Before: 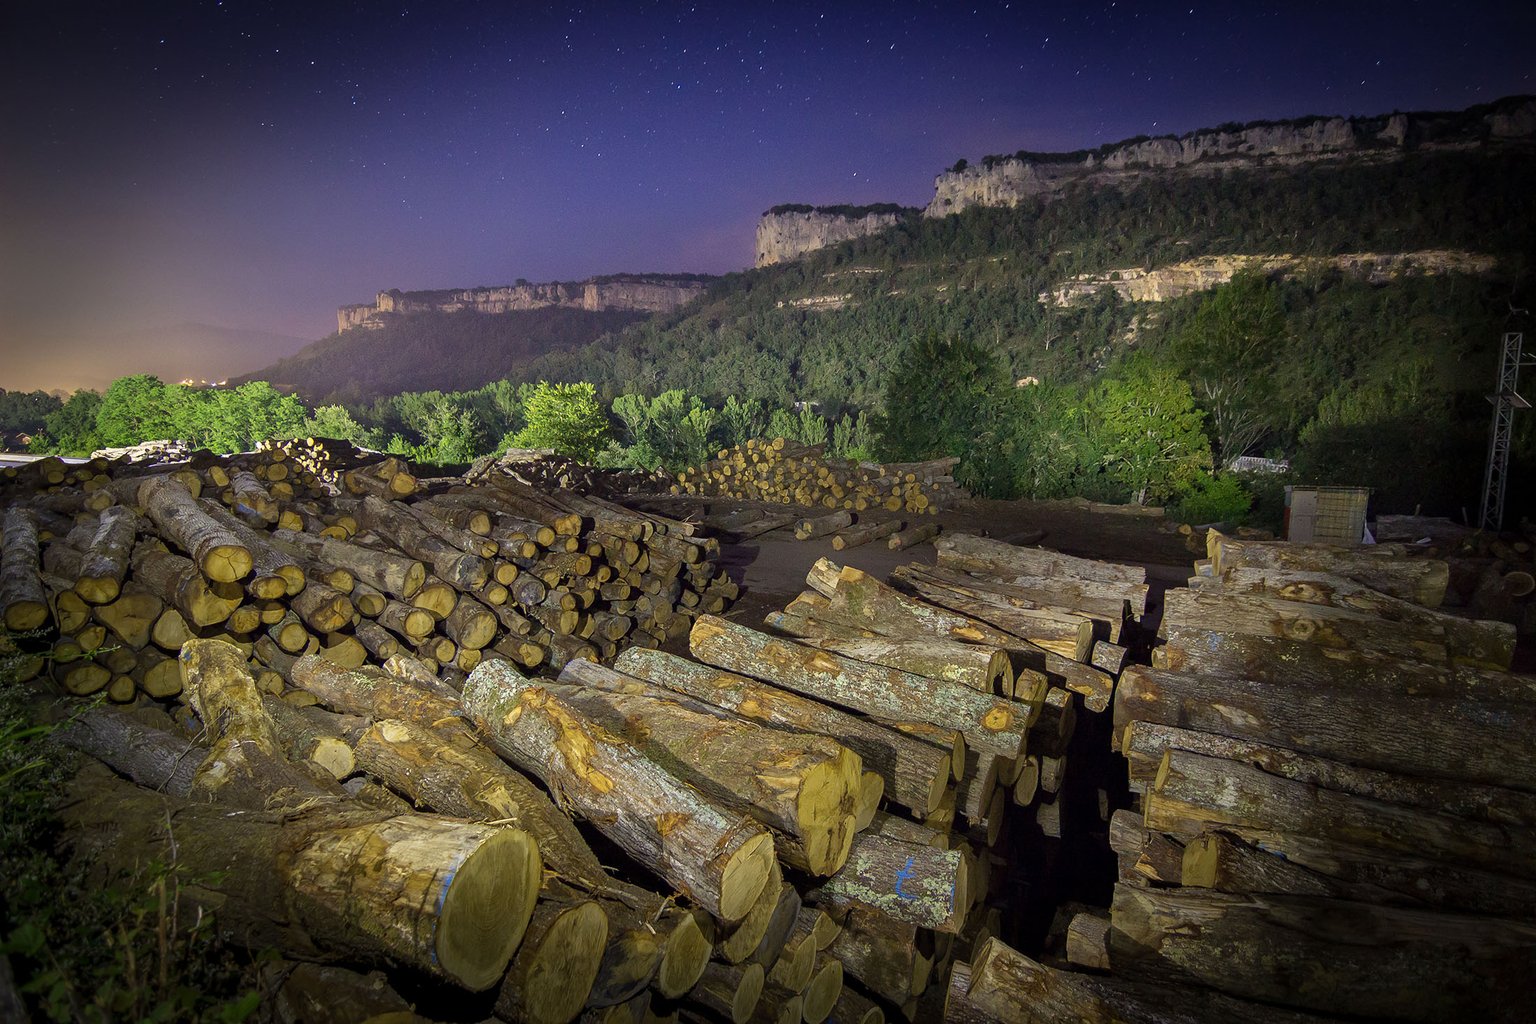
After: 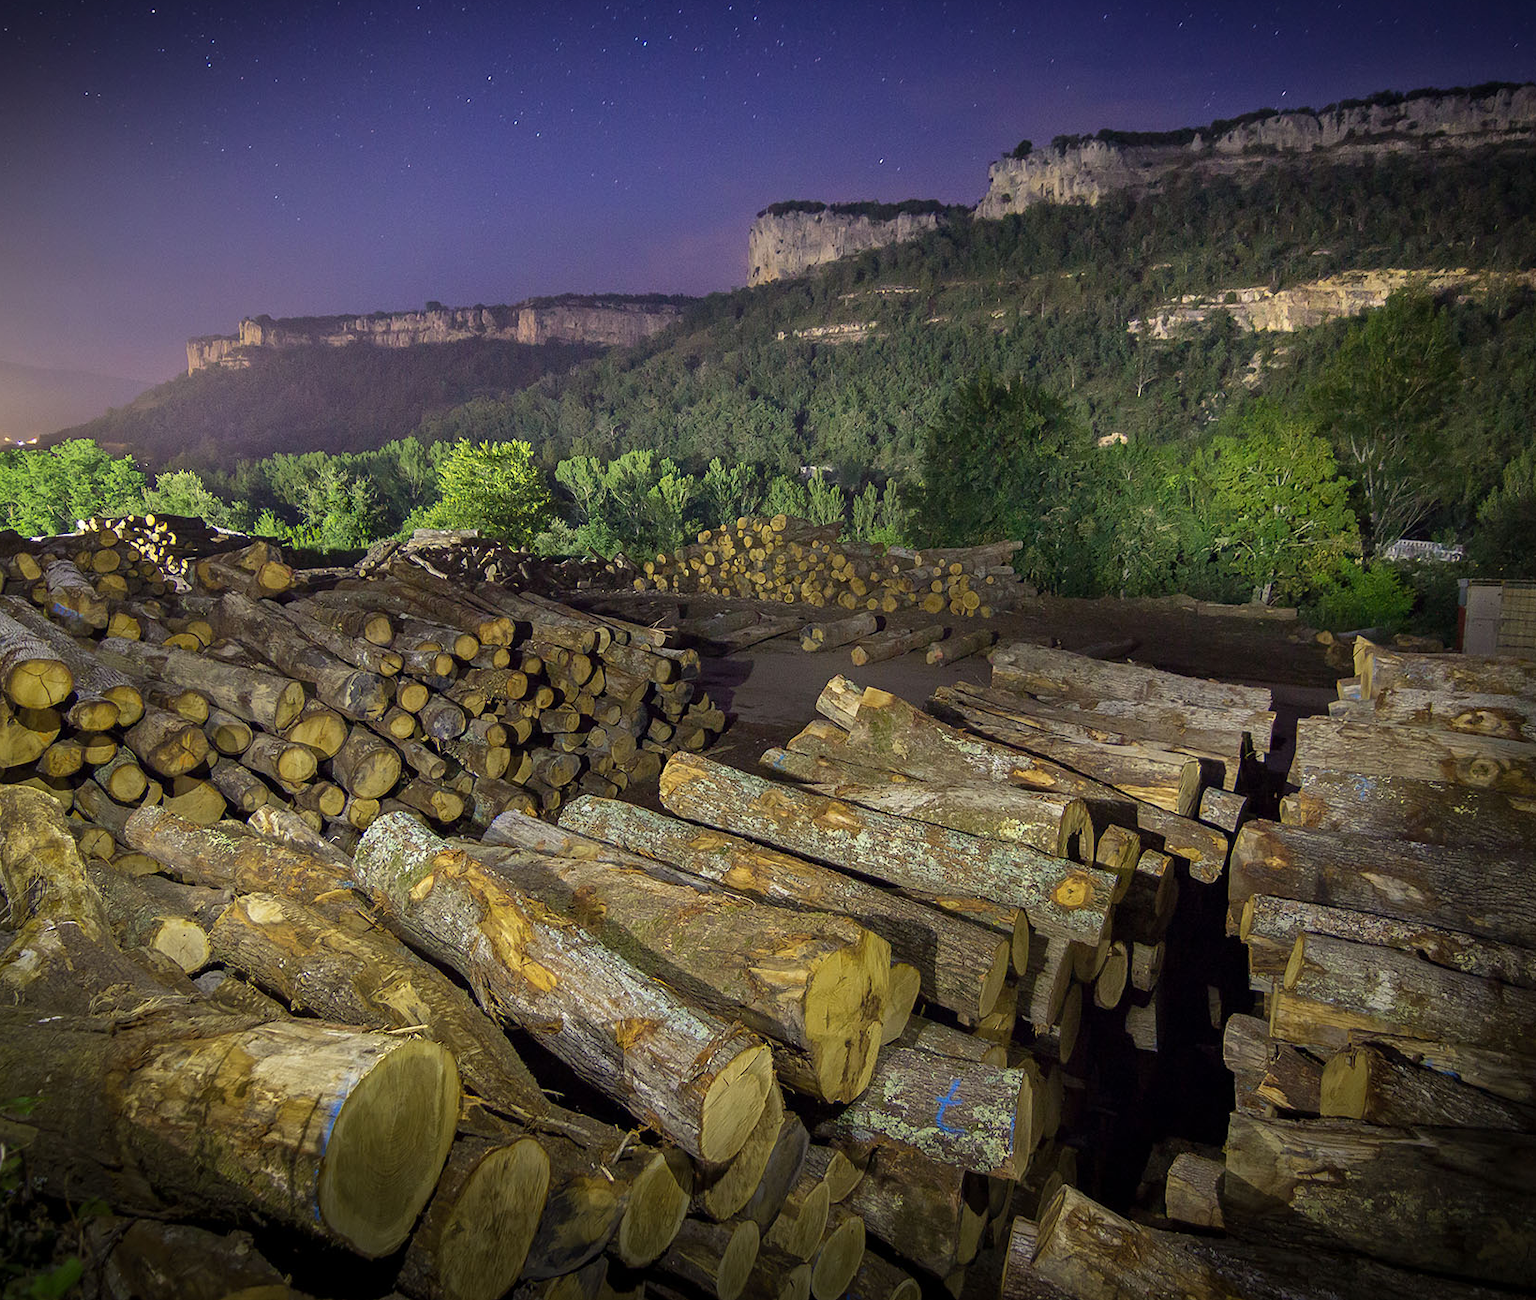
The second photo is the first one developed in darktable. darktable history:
crop and rotate: left 12.933%, top 5.345%, right 12.523%
